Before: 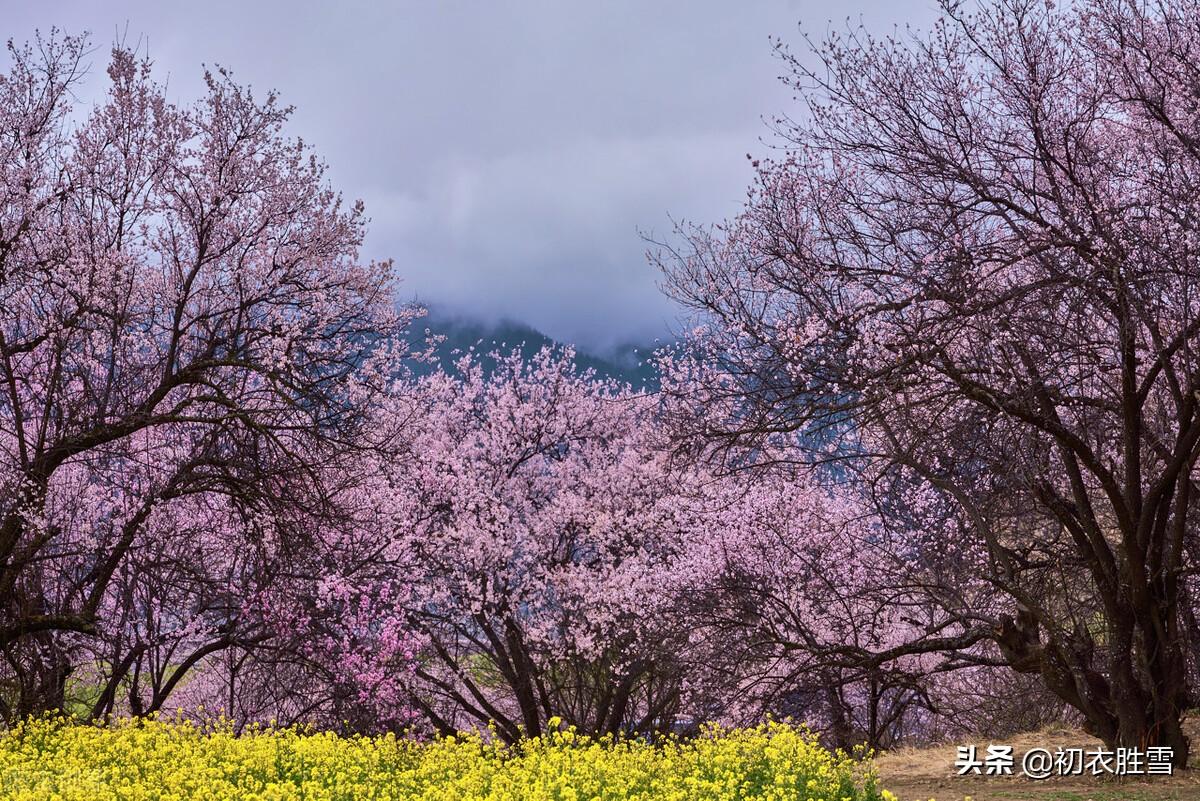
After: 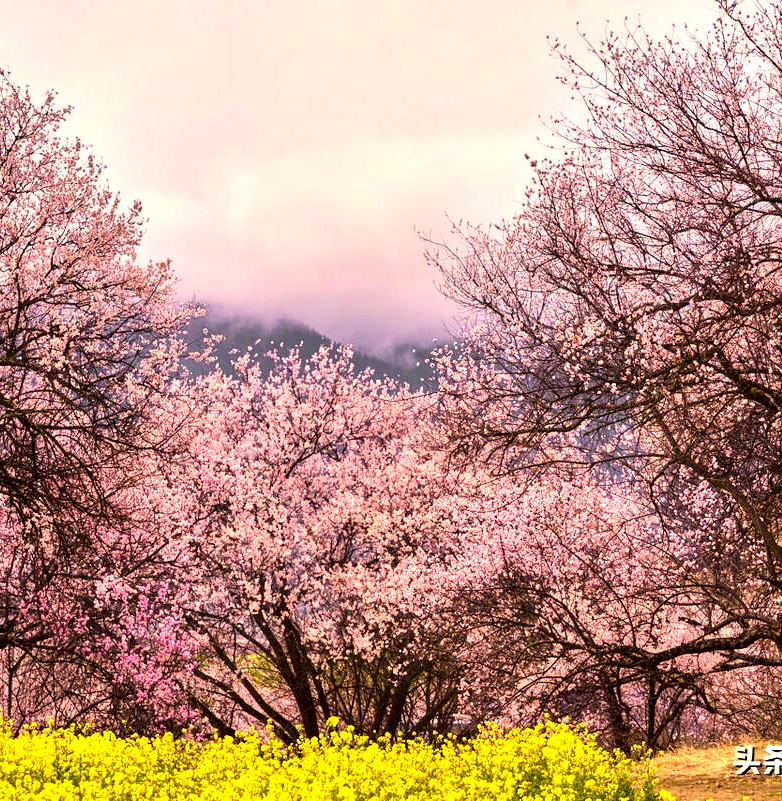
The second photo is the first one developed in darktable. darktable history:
color correction: highlights a* 17.97, highlights b* 34.77, shadows a* 1.69, shadows b* 6.81, saturation 1.05
crop and rotate: left 18.511%, right 16.311%
tone equalizer: -8 EV -1.08 EV, -7 EV -1.03 EV, -6 EV -0.847 EV, -5 EV -0.54 EV, -3 EV 0.589 EV, -2 EV 0.881 EV, -1 EV 0.985 EV, +0 EV 1.06 EV
local contrast: highlights 104%, shadows 102%, detail 119%, midtone range 0.2
